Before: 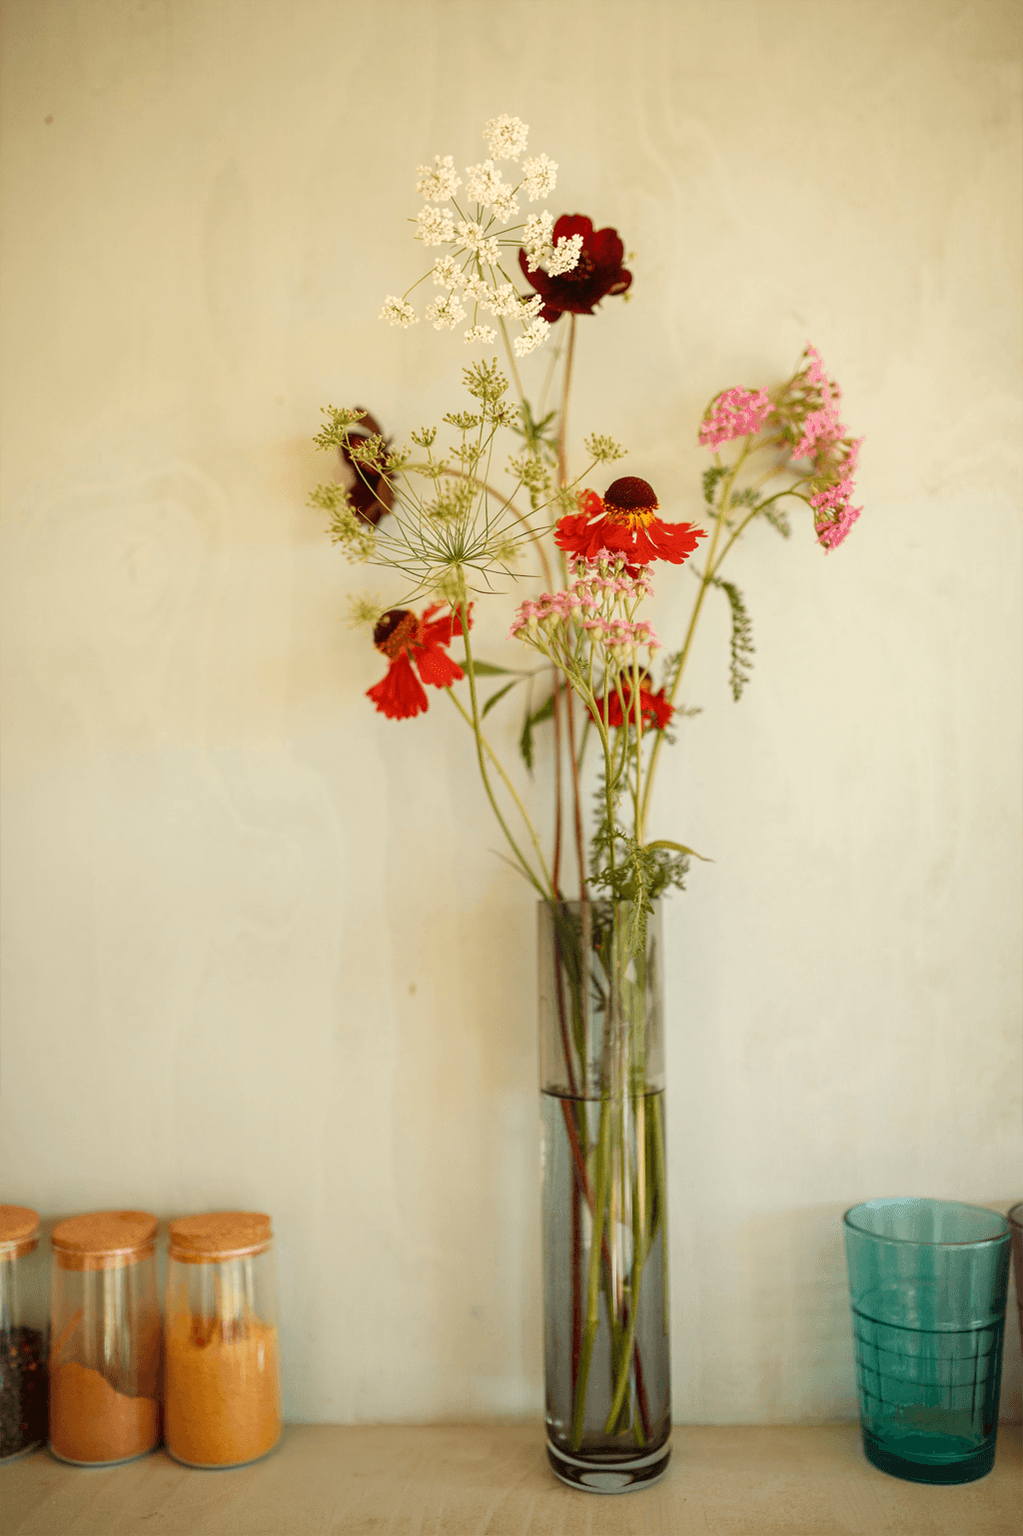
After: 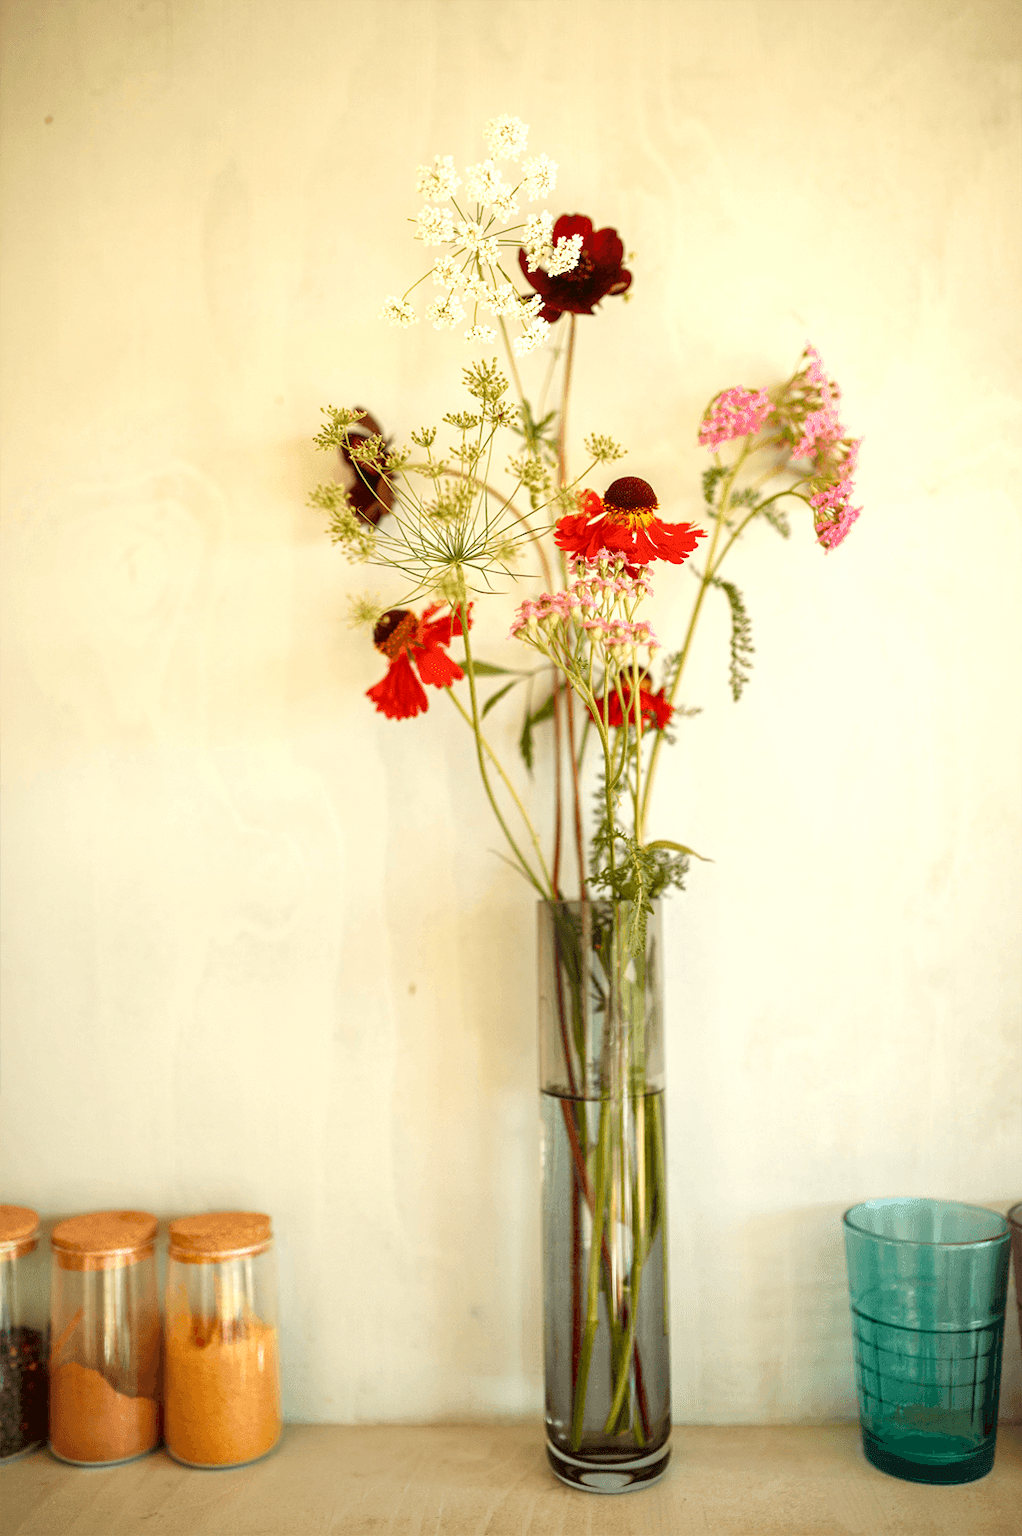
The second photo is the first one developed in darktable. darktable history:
exposure: black level correction 0.001, exposure 0.499 EV, compensate highlight preservation false
local contrast: mode bilateral grid, contrast 20, coarseness 49, detail 119%, midtone range 0.2
